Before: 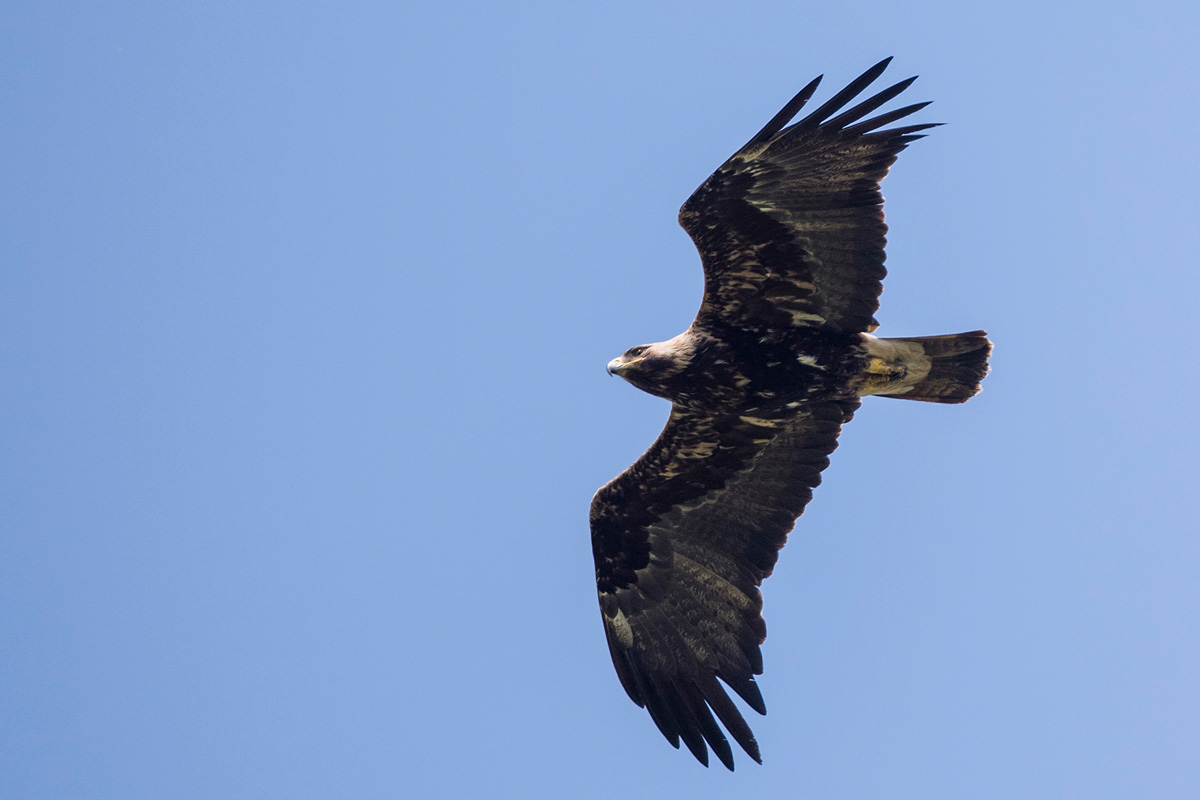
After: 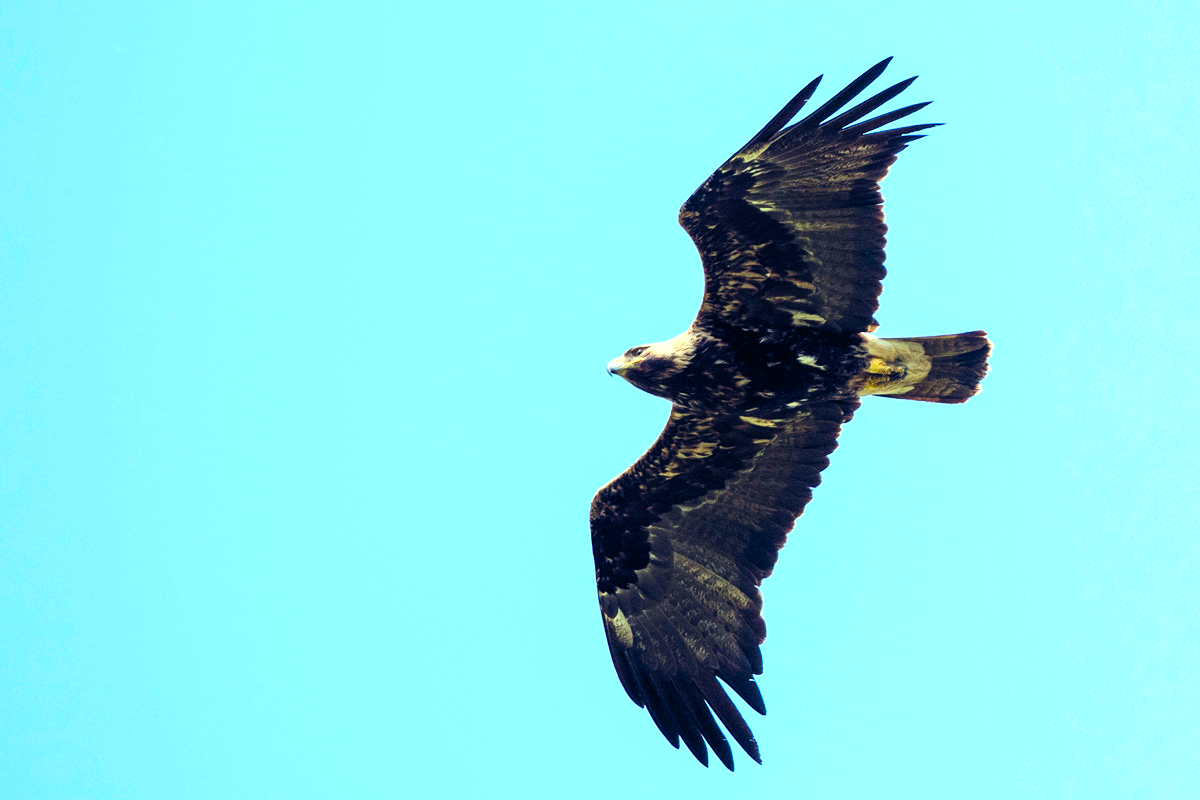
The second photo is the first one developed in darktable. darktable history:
contrast brightness saturation: contrast 0.195, brightness 0.161, saturation 0.223
tone equalizer: -8 EV -0.741 EV, -7 EV -0.728 EV, -6 EV -0.637 EV, -5 EV -0.384 EV, -3 EV 0.372 EV, -2 EV 0.6 EV, -1 EV 0.684 EV, +0 EV 0.726 EV
color balance rgb: highlights gain › luminance 15.42%, highlights gain › chroma 7.095%, highlights gain › hue 122.34°, global offset › chroma 0.055%, global offset › hue 253.04°, linear chroma grading › global chroma 8.408%, perceptual saturation grading › global saturation 39.54%, perceptual saturation grading › highlights -50.498%, perceptual saturation grading › shadows 30.706%
